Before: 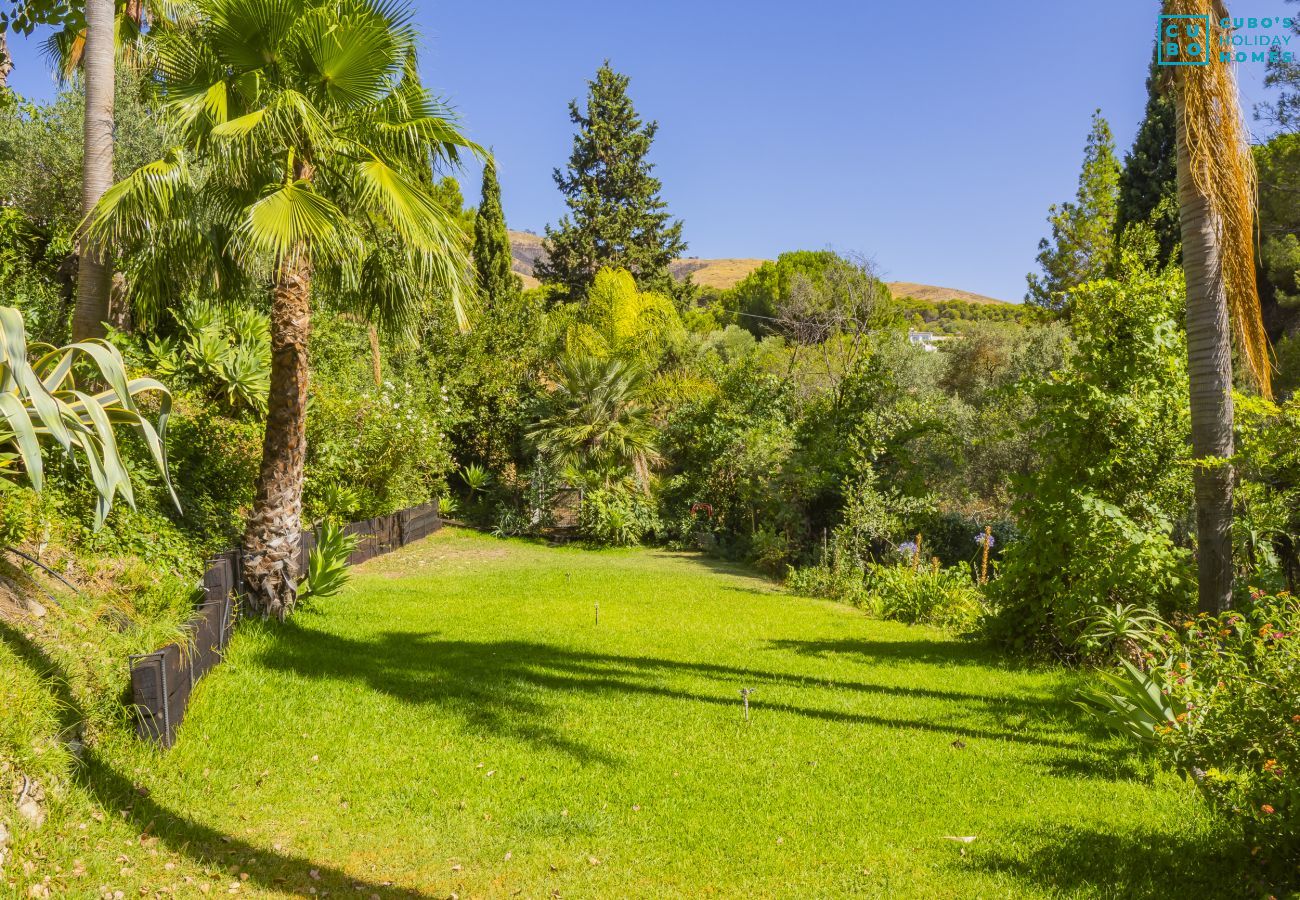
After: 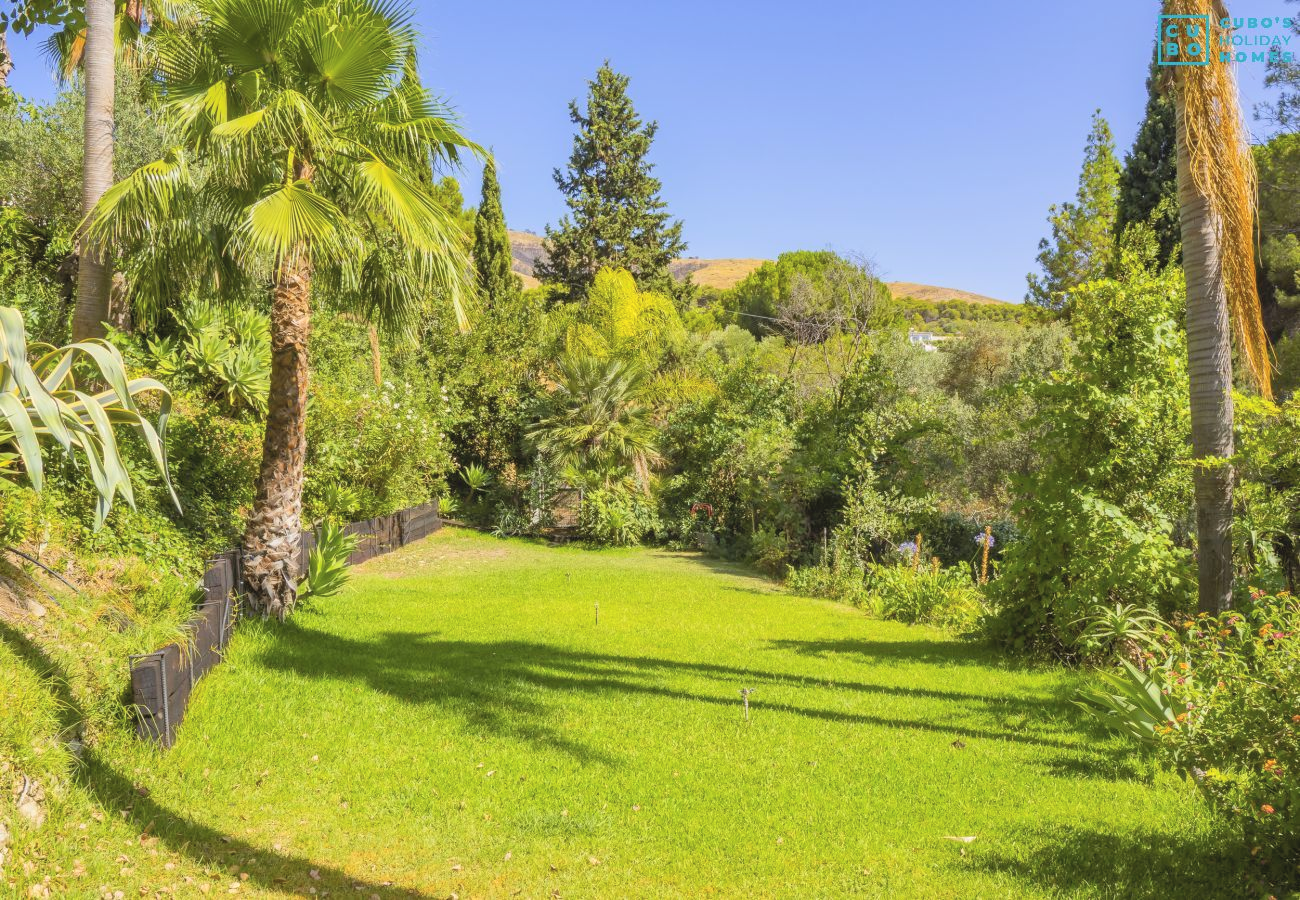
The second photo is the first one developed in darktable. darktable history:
contrast brightness saturation: brightness 0.155
